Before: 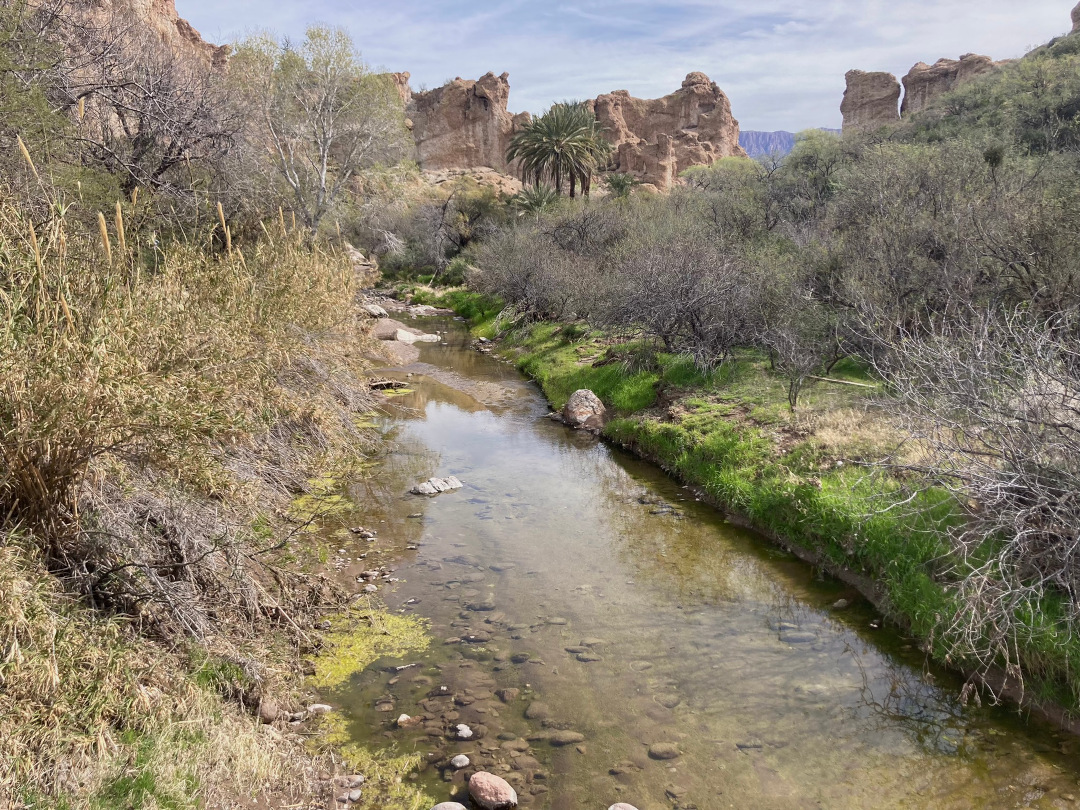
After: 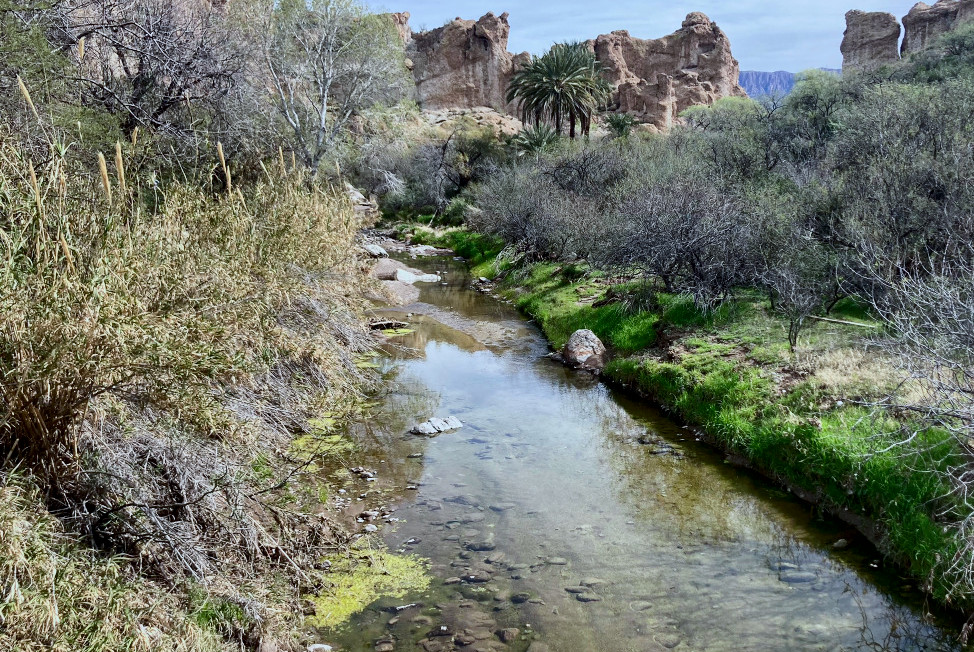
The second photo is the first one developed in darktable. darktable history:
color calibration: illuminant F (fluorescent), F source F9 (Cool White Deluxe 4150 K) – high CRI, x 0.375, y 0.373, temperature 4154.28 K
crop: top 7.482%, right 9.803%, bottom 11.944%
tone curve: curves: ch0 [(0, 0) (0.003, 0.003) (0.011, 0.012) (0.025, 0.026) (0.044, 0.047) (0.069, 0.073) (0.1, 0.105) (0.136, 0.143) (0.177, 0.187) (0.224, 0.237) (0.277, 0.293) (0.335, 0.354) (0.399, 0.422) (0.468, 0.495) (0.543, 0.574) (0.623, 0.659) (0.709, 0.749) (0.801, 0.846) (0.898, 0.932) (1, 1)], color space Lab, independent channels, preserve colors none
contrast brightness saturation: contrast 0.206, brightness -0.103, saturation 0.206
filmic rgb: middle gray luminance 18.21%, black relative exposure -8.96 EV, white relative exposure 3.7 EV, target black luminance 0%, hardness 4.82, latitude 68.12%, contrast 0.948, highlights saturation mix 20.03%, shadows ↔ highlights balance 21.17%
local contrast: mode bilateral grid, contrast 20, coarseness 50, detail 119%, midtone range 0.2
tone equalizer: on, module defaults
